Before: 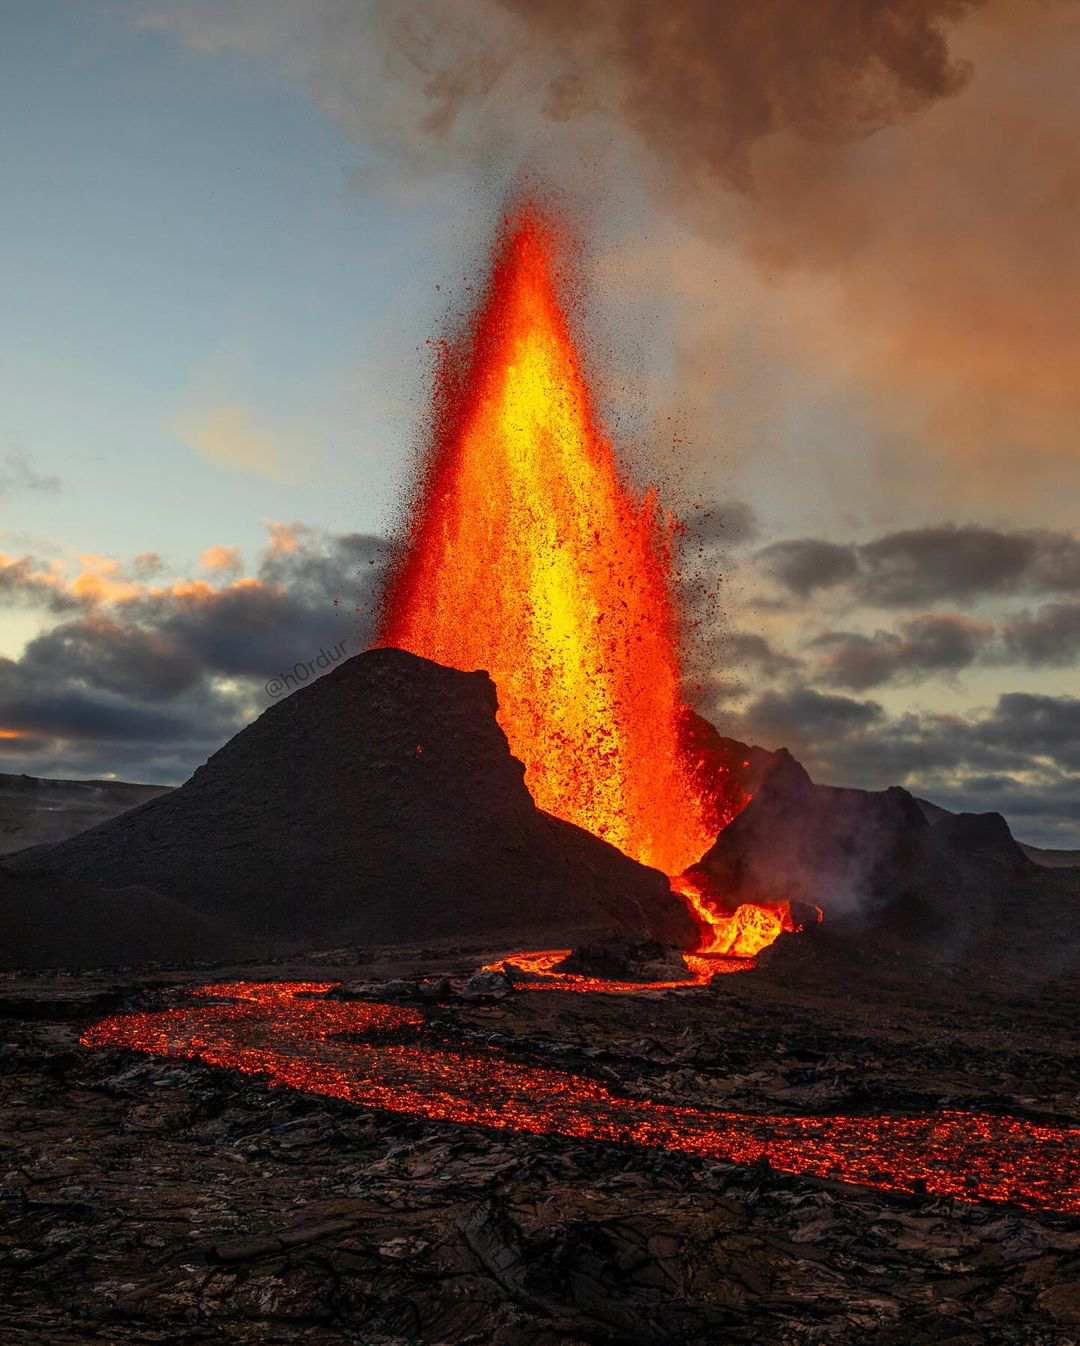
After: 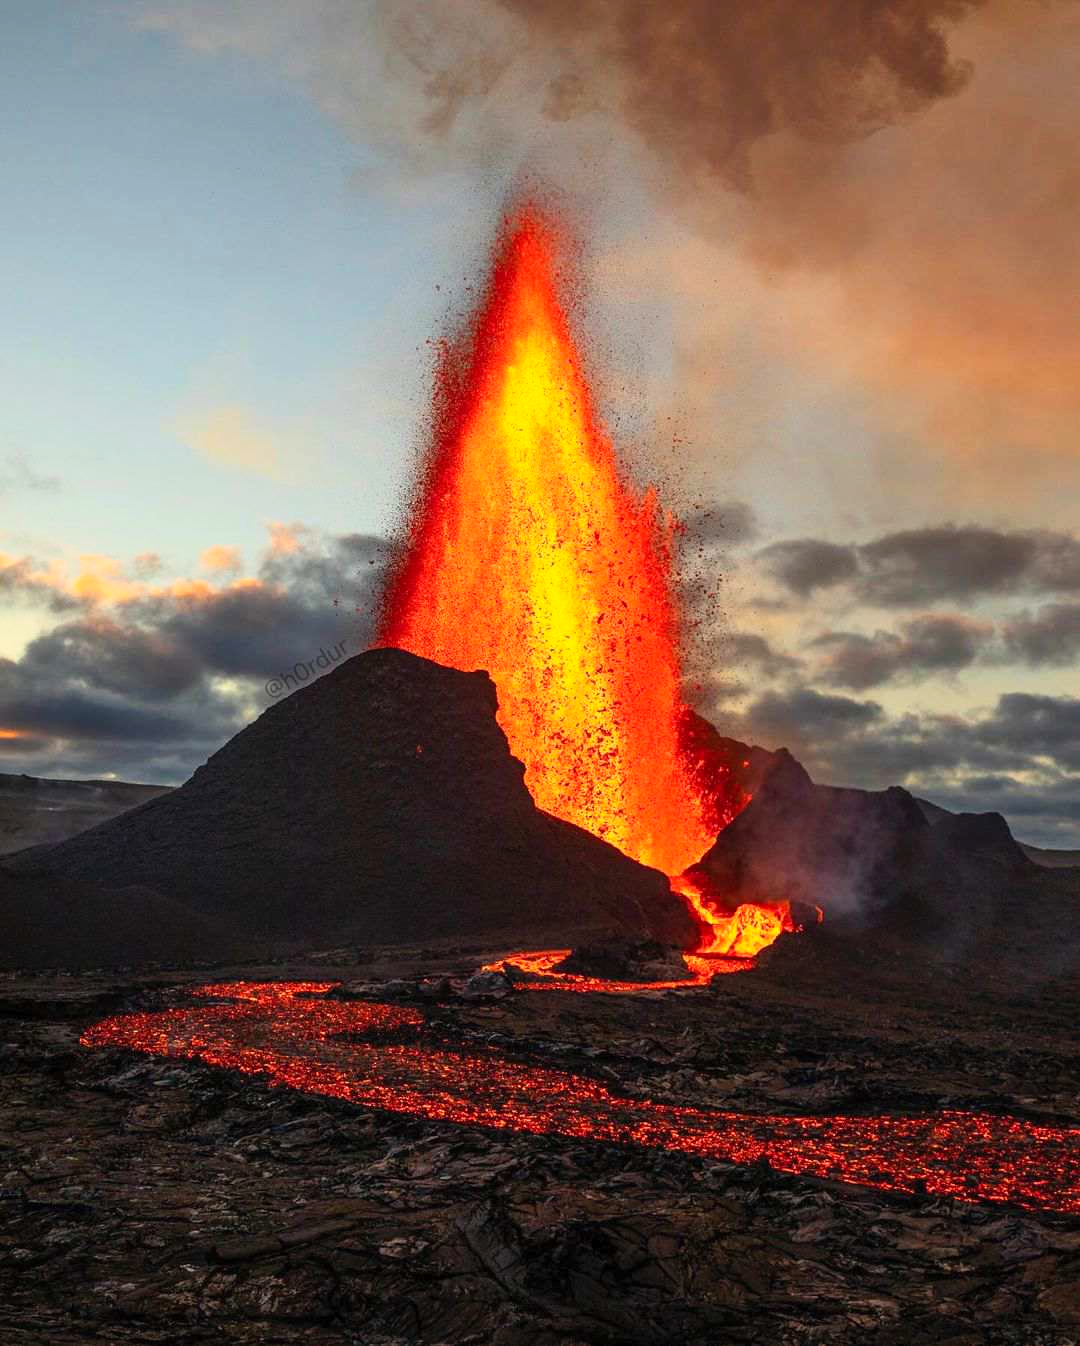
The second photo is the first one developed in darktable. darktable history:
contrast brightness saturation: contrast 0.202, brightness 0.155, saturation 0.138
